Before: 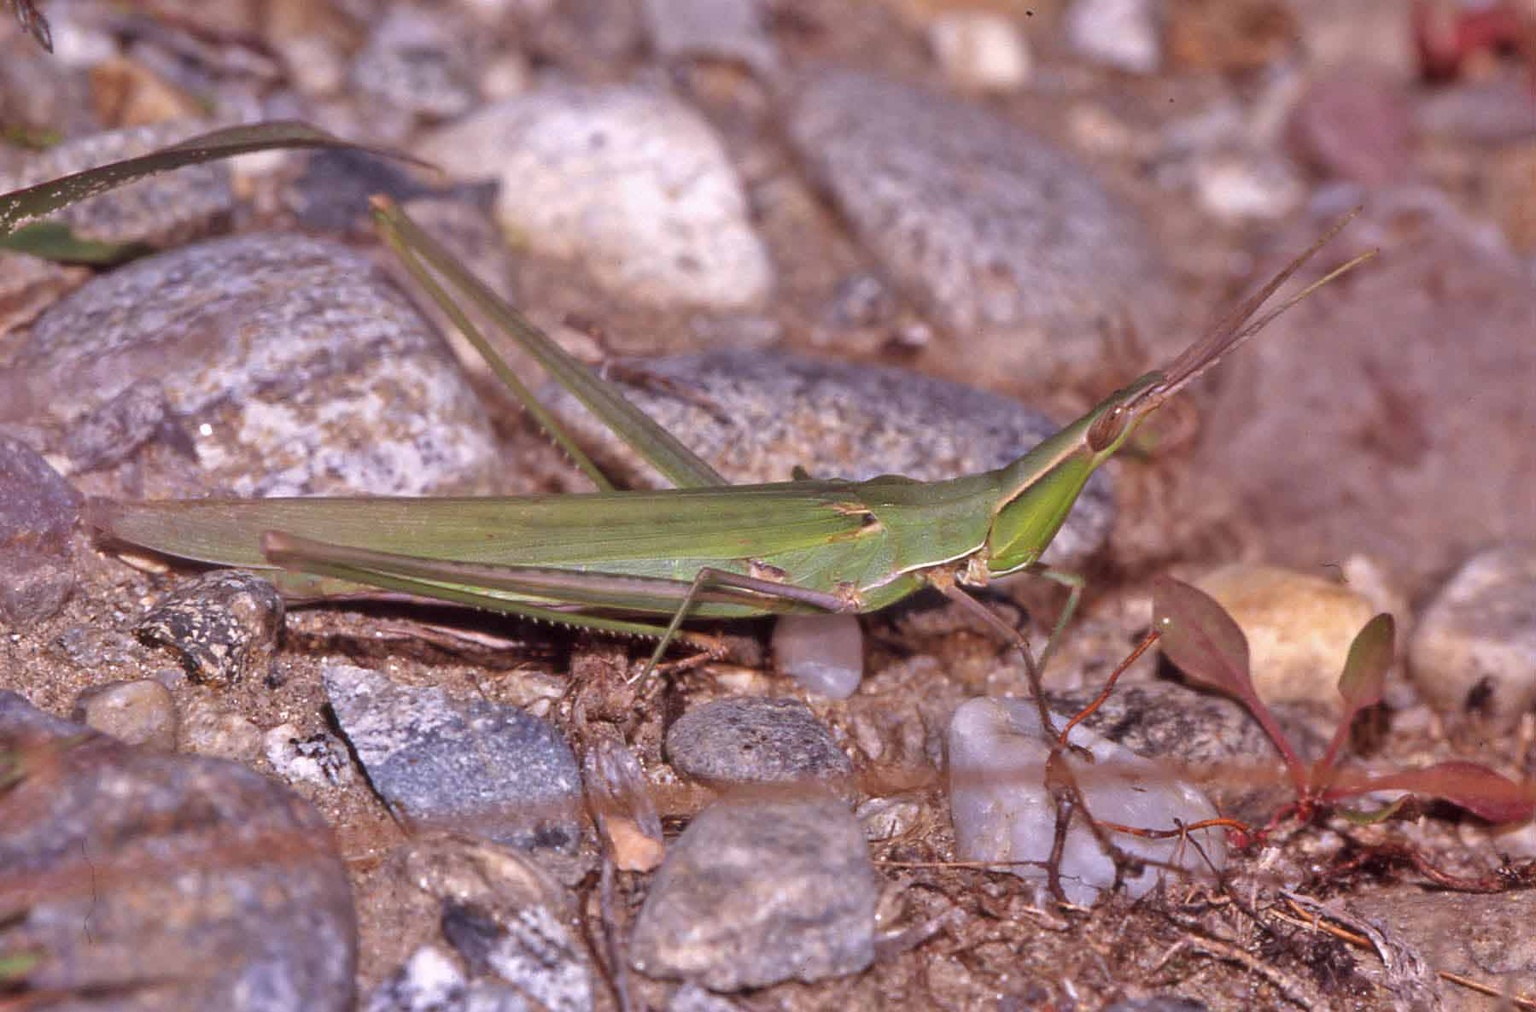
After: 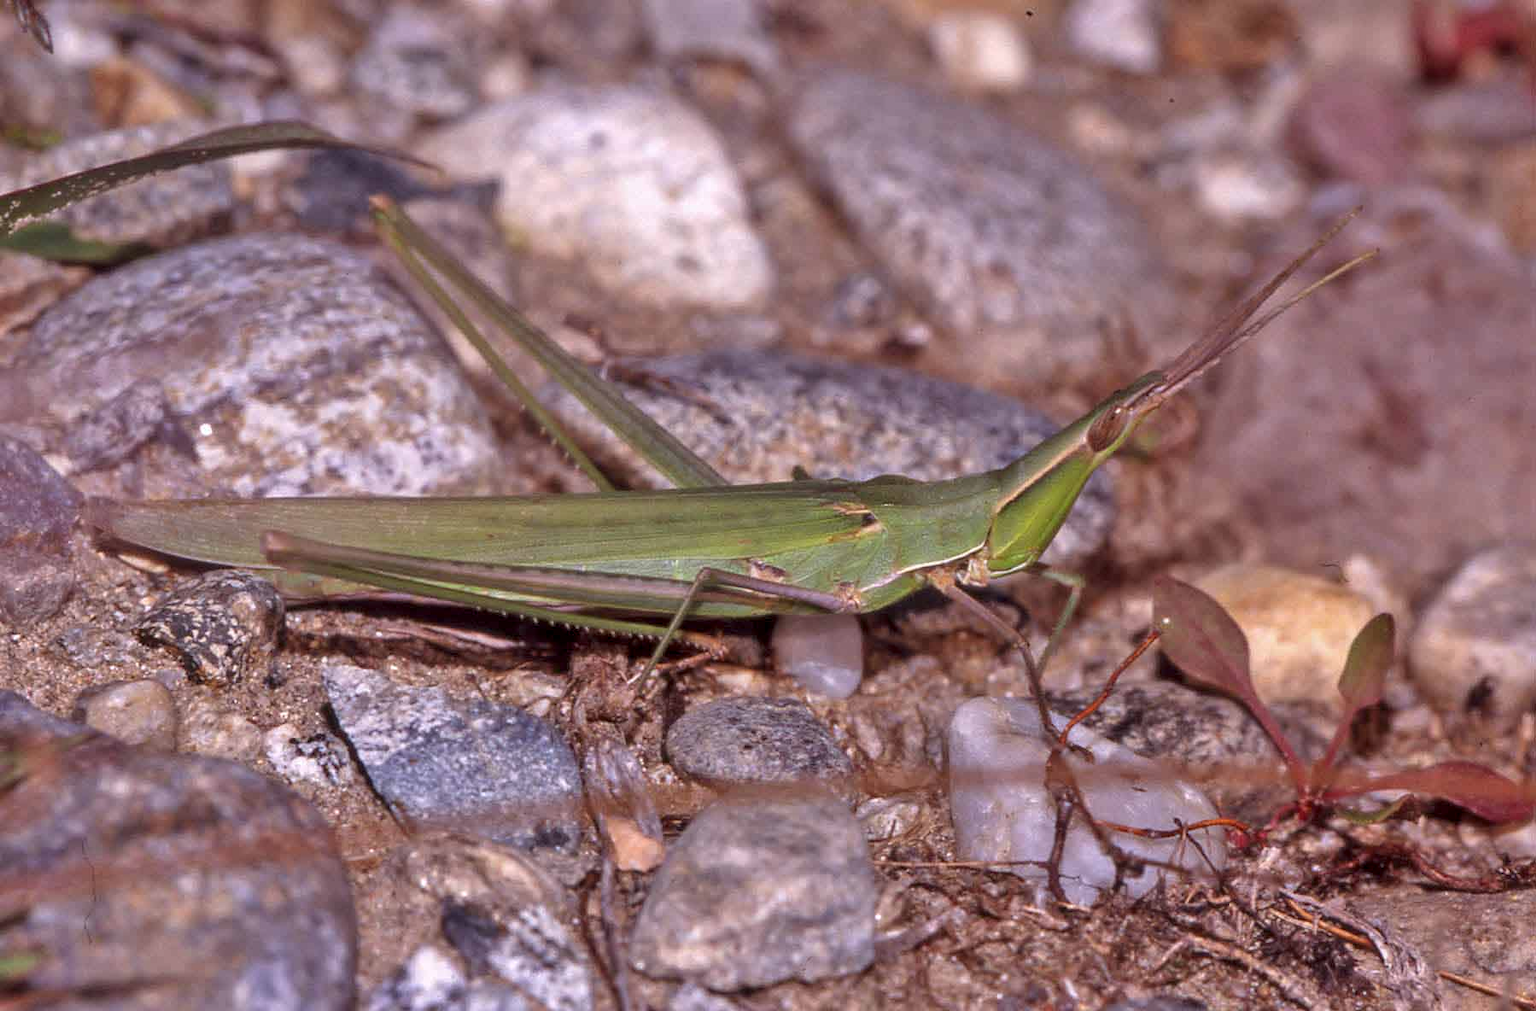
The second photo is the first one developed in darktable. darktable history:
shadows and highlights: shadows 25.61, white point adjustment -2.94, highlights -30.01
local contrast: on, module defaults
base curve: curves: ch0 [(0, 0) (0.472, 0.455) (1, 1)], preserve colors none
